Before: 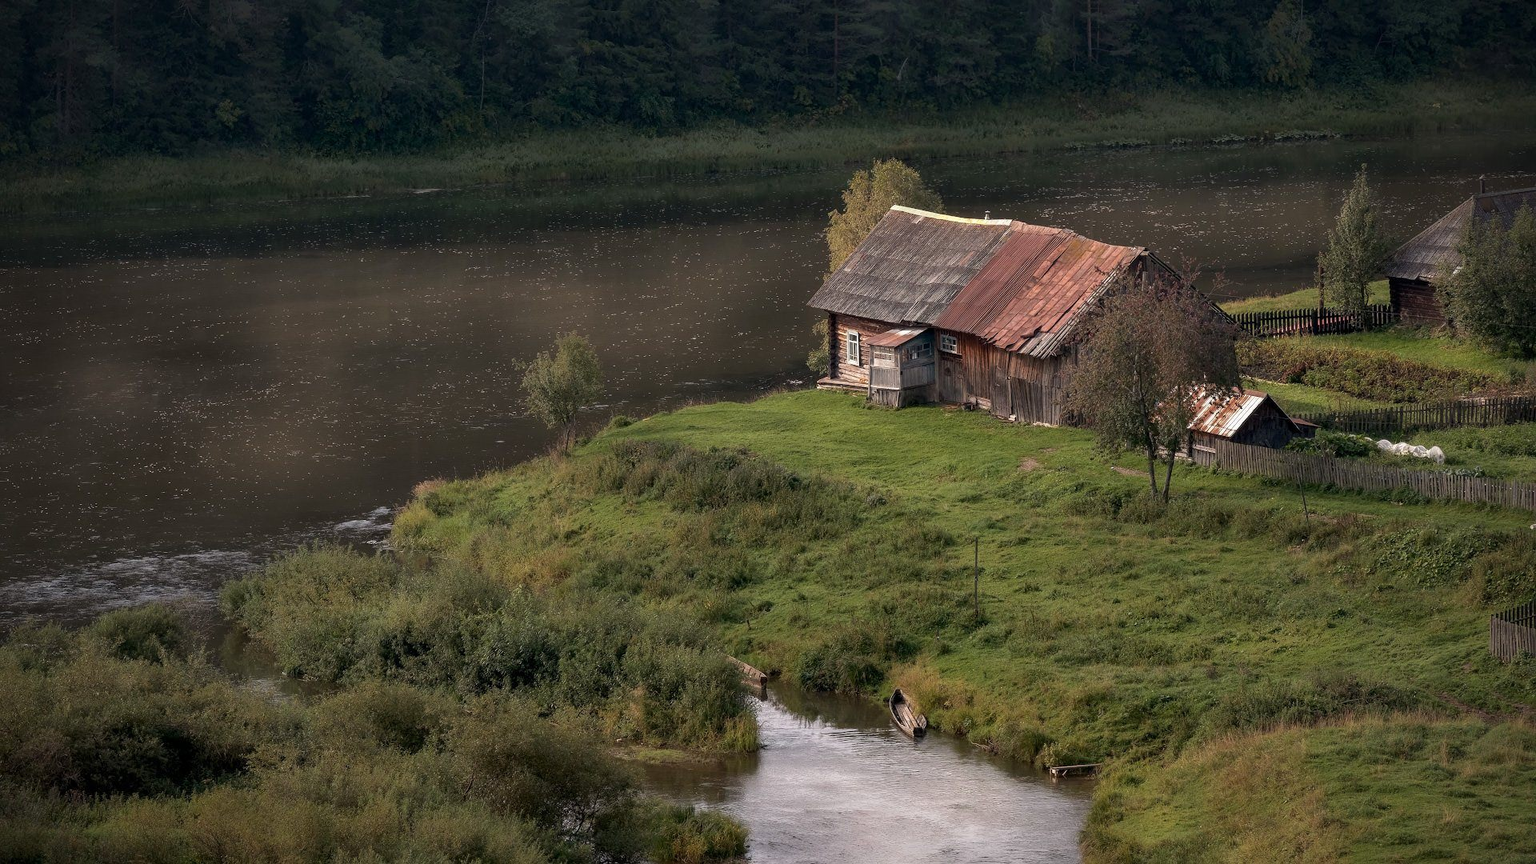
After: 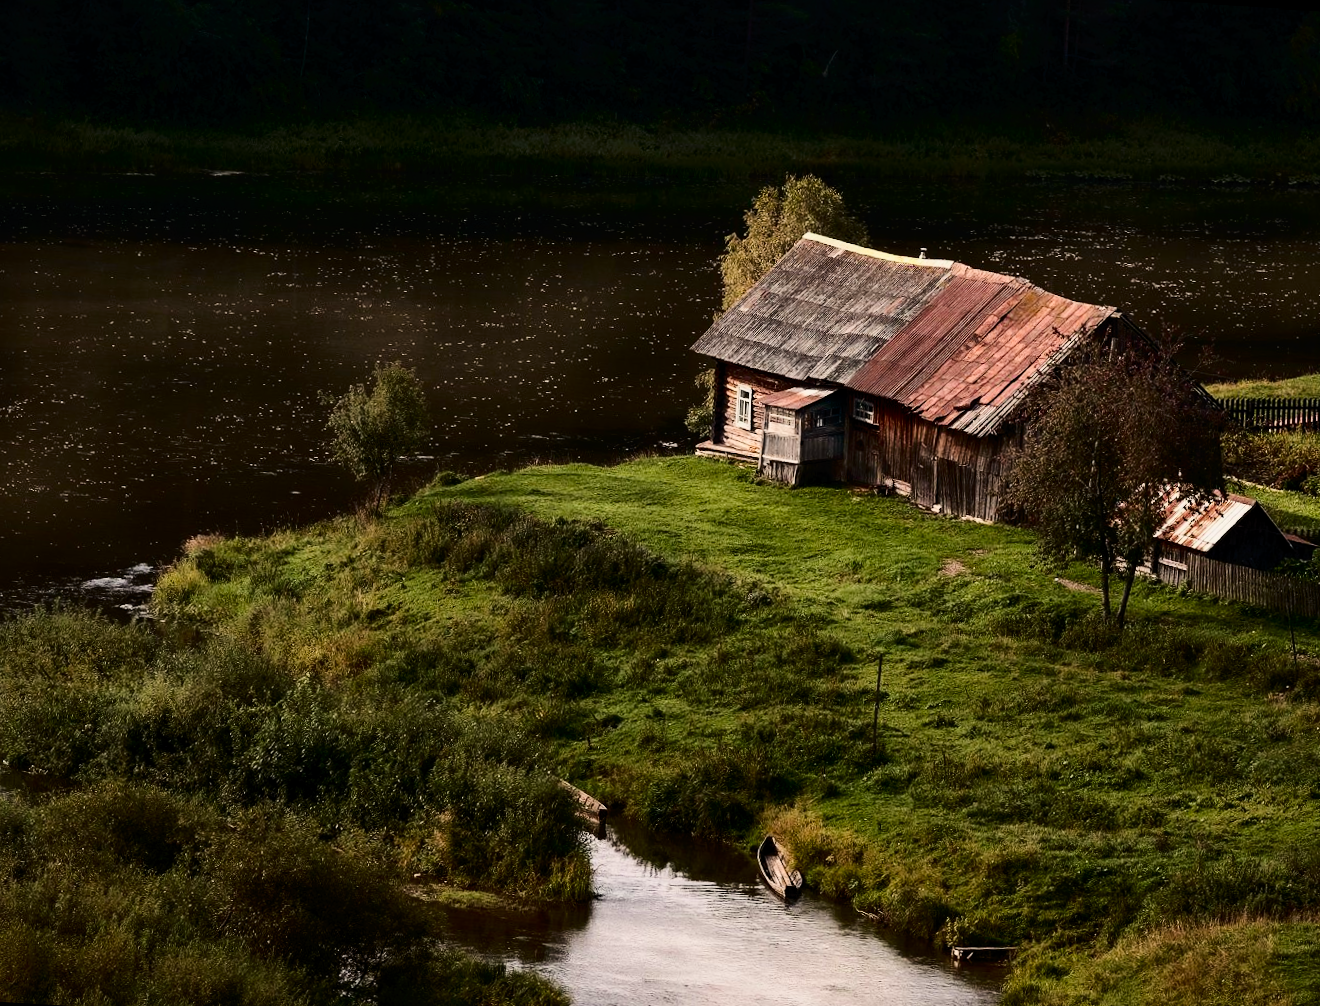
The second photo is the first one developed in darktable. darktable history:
exposure: exposure 0.078 EV, compensate highlight preservation false
crop and rotate: angle -3.27°, left 14.277%, top 0.028%, right 10.766%, bottom 0.028%
tone curve: curves: ch0 [(0, 0) (0.003, 0.01) (0.011, 0.015) (0.025, 0.023) (0.044, 0.037) (0.069, 0.055) (0.1, 0.08) (0.136, 0.114) (0.177, 0.155) (0.224, 0.201) (0.277, 0.254) (0.335, 0.319) (0.399, 0.387) (0.468, 0.459) (0.543, 0.544) (0.623, 0.634) (0.709, 0.731) (0.801, 0.827) (0.898, 0.921) (1, 1)], color space Lab, independent channels, preserve colors none
color calibration: x 0.334, y 0.349, temperature 5426 K
tone equalizer: -8 EV -0.75 EV, -7 EV -0.7 EV, -6 EV -0.6 EV, -5 EV -0.4 EV, -3 EV 0.4 EV, -2 EV 0.6 EV, -1 EV 0.7 EV, +0 EV 0.75 EV, edges refinement/feathering 500, mask exposure compensation -1.57 EV, preserve details no
contrast brightness saturation: contrast 0.21, brightness -0.11, saturation 0.21
filmic rgb: black relative exposure -7.65 EV, white relative exposure 4.56 EV, hardness 3.61
rotate and perspective: rotation 0.8°, automatic cropping off
